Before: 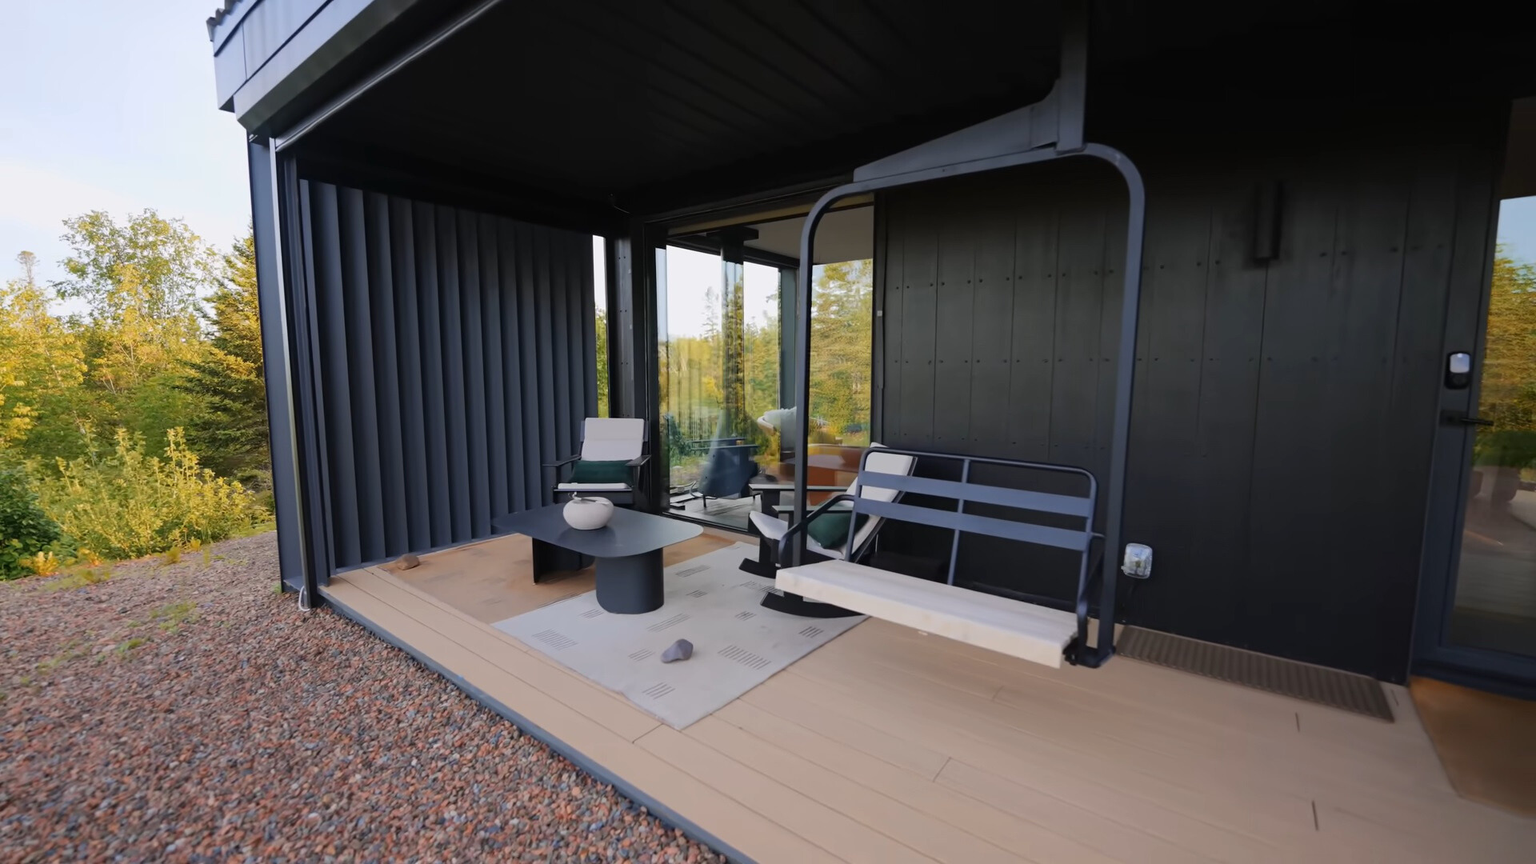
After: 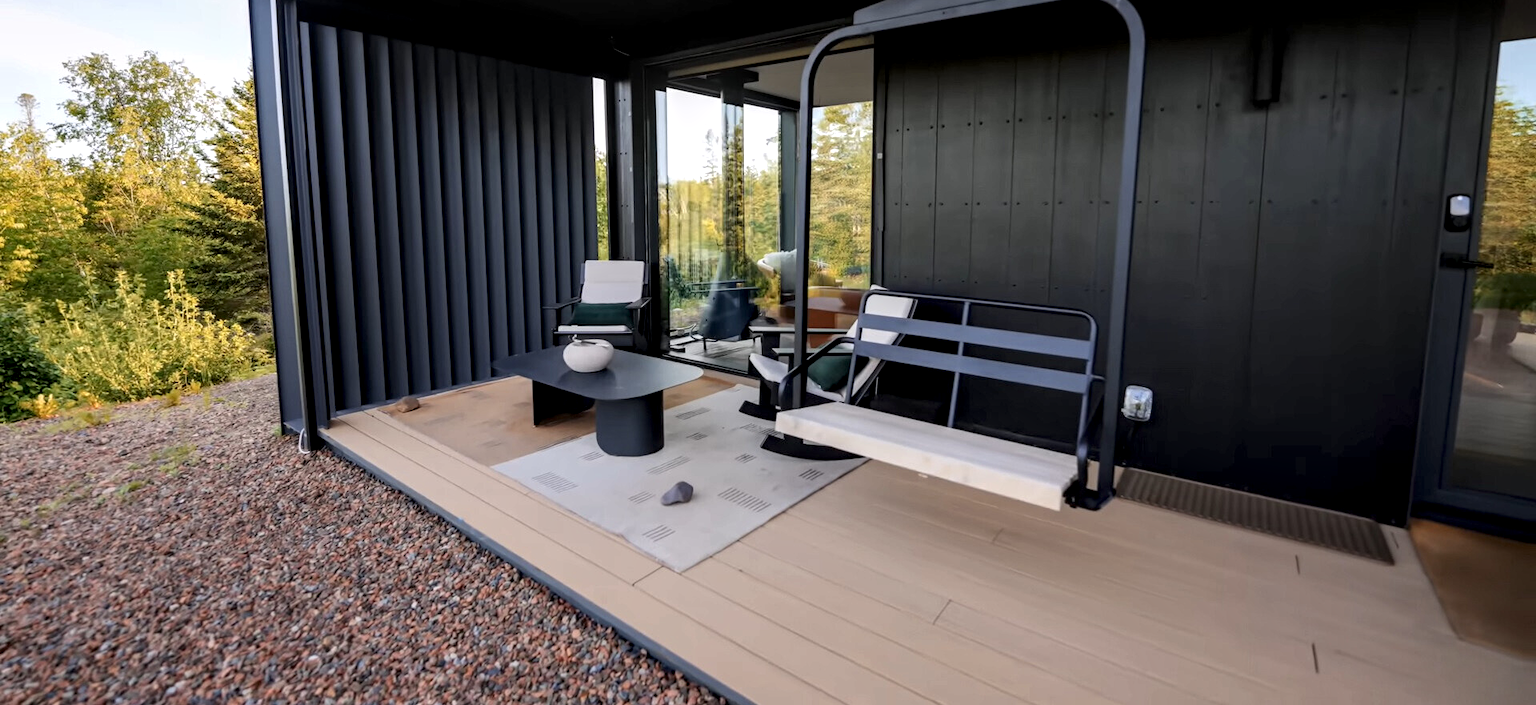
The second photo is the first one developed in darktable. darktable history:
local contrast: highlights 64%, shadows 54%, detail 168%, midtone range 0.518
crop and rotate: top 18.269%
